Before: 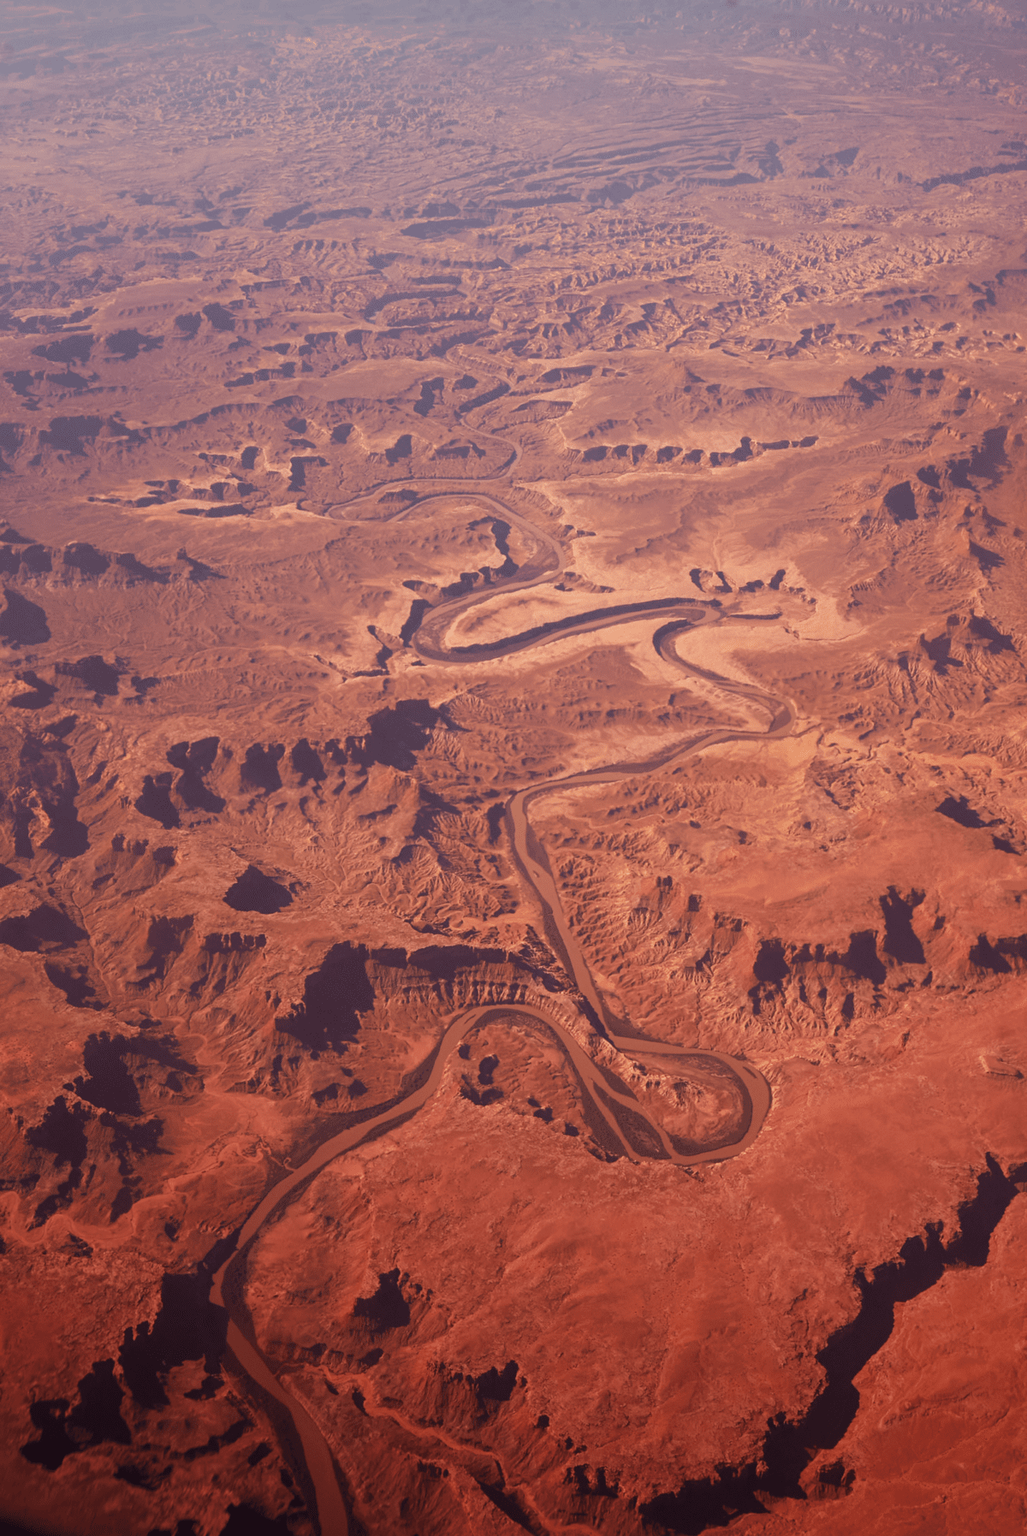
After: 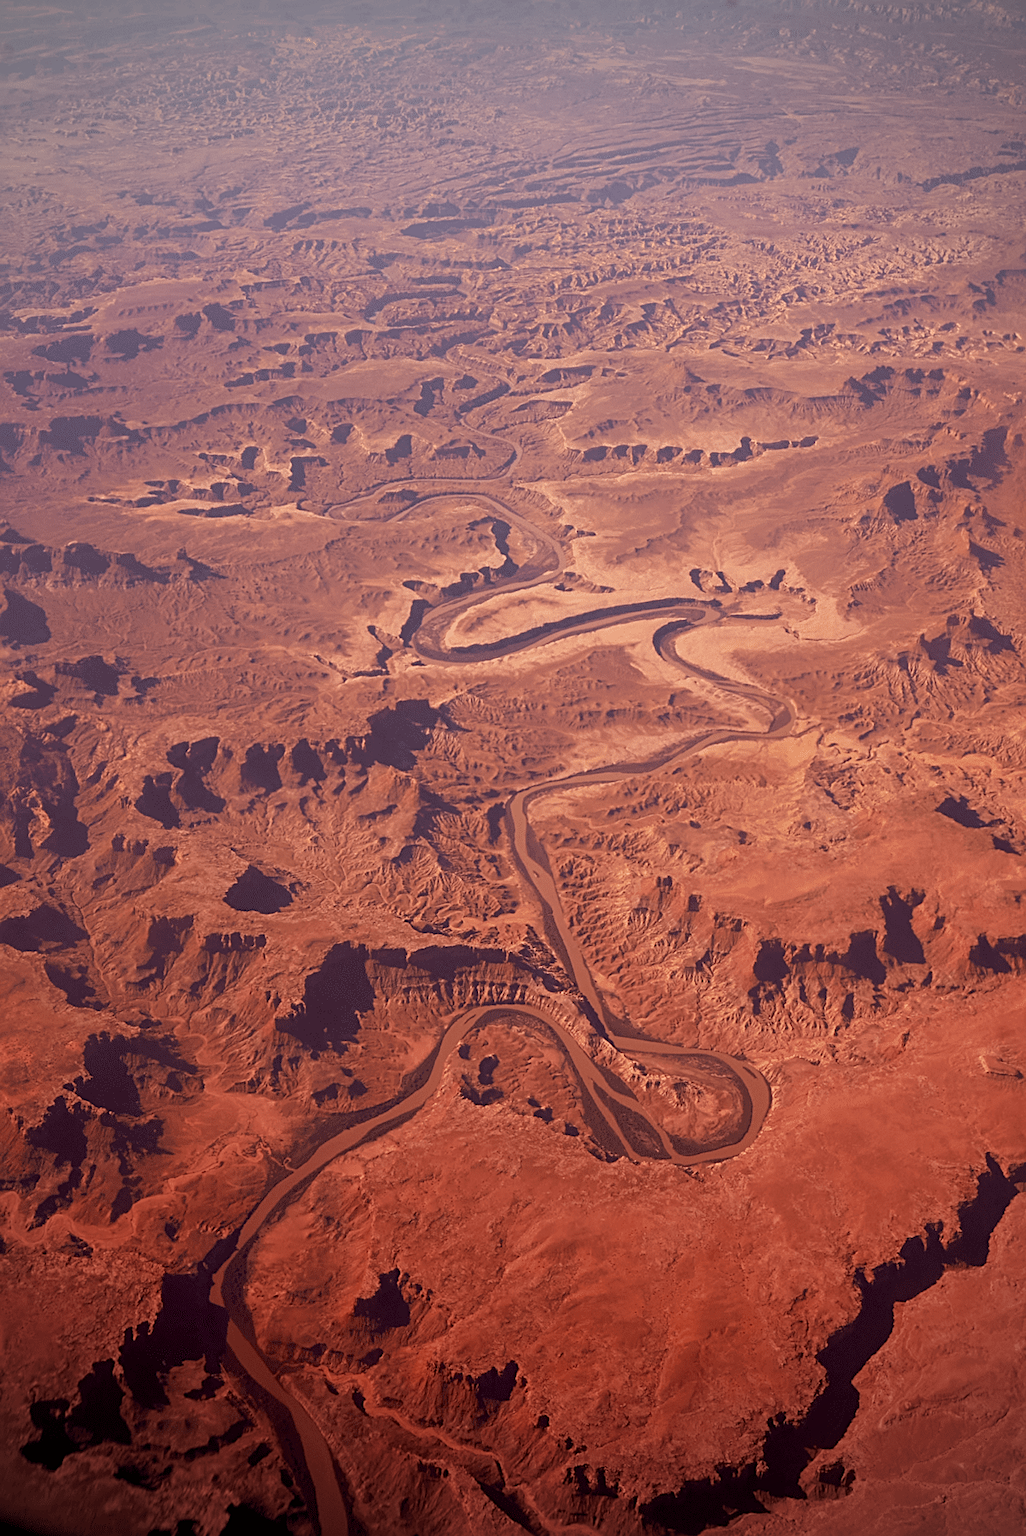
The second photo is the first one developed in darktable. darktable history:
exposure: black level correction 0.007, compensate highlight preservation false
sharpen: on, module defaults
vignetting: fall-off radius 60.92%
